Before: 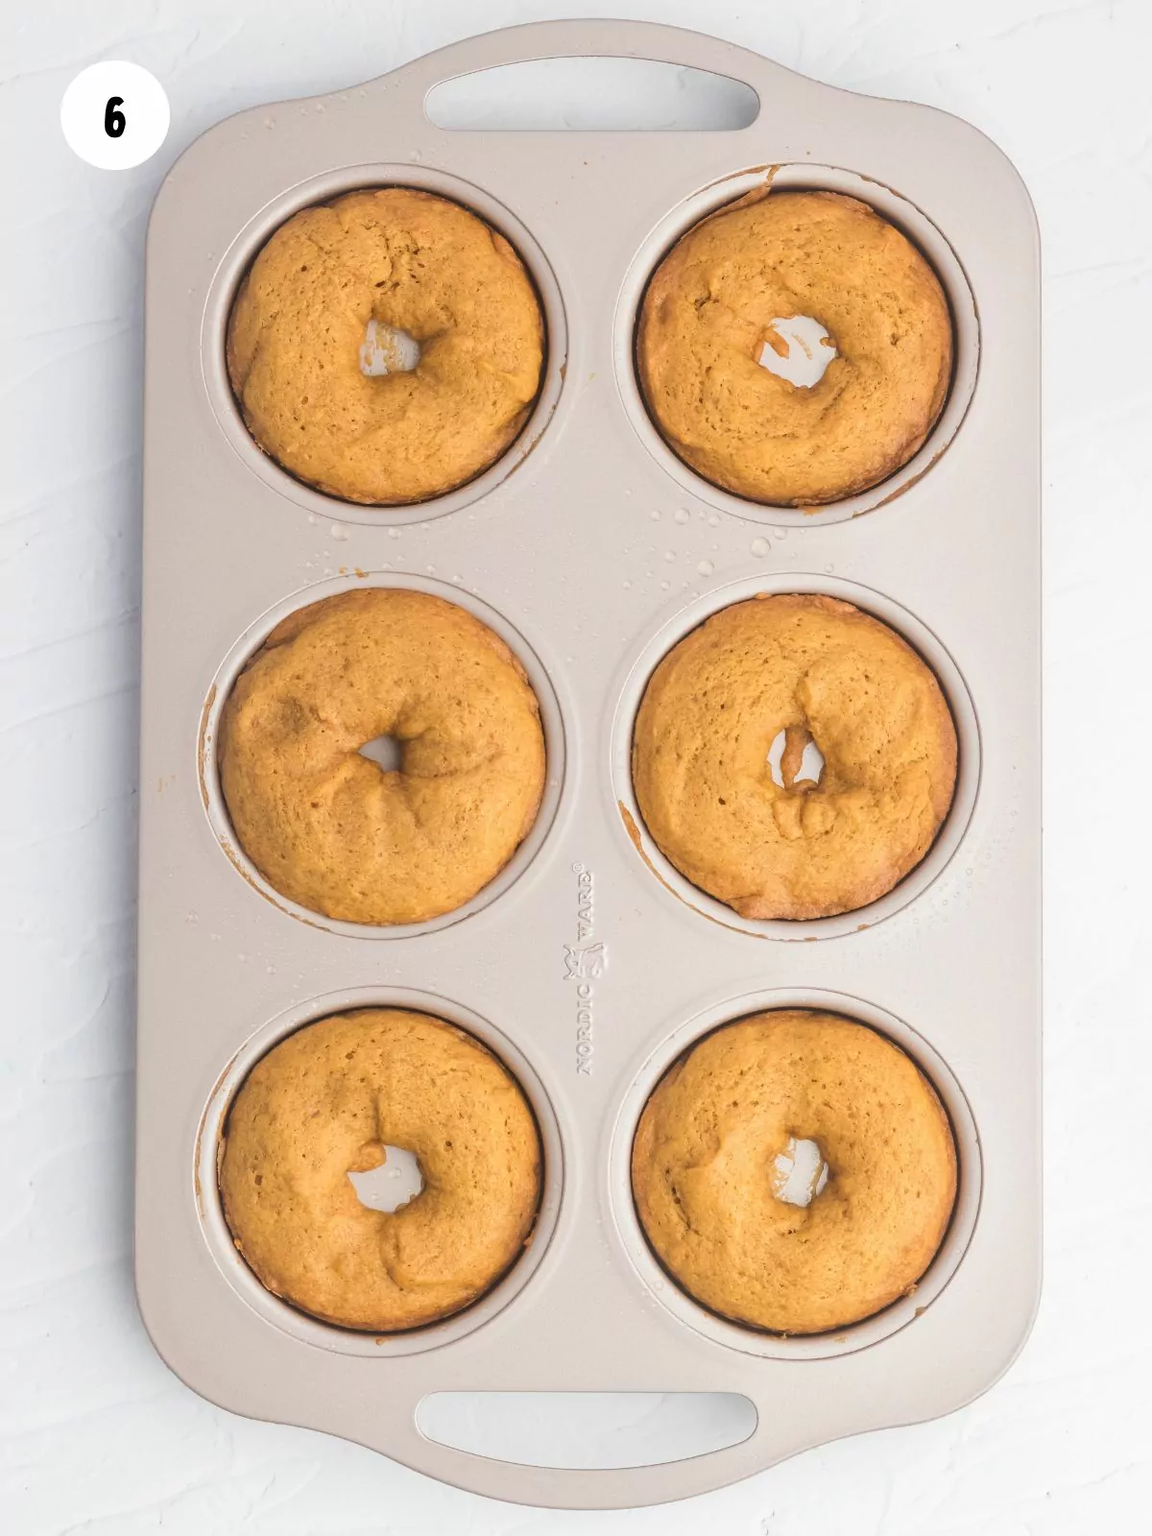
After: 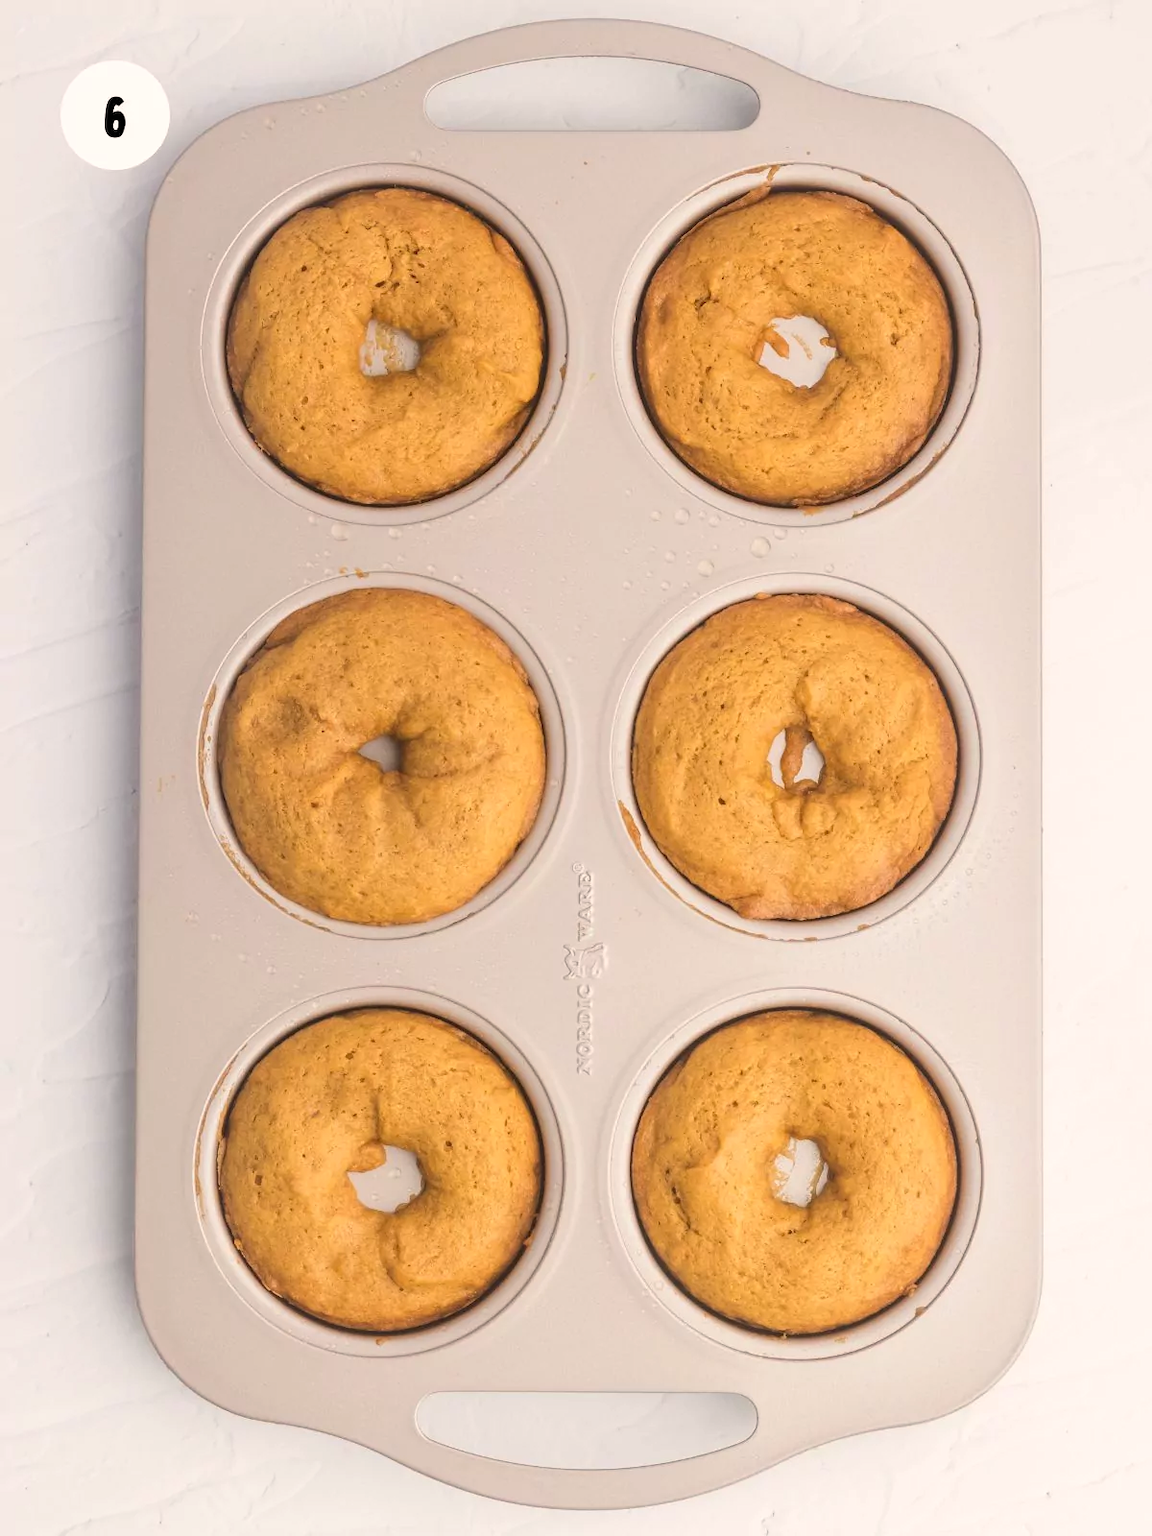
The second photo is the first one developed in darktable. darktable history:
color correction: highlights a* 3.74, highlights b* 5.07
